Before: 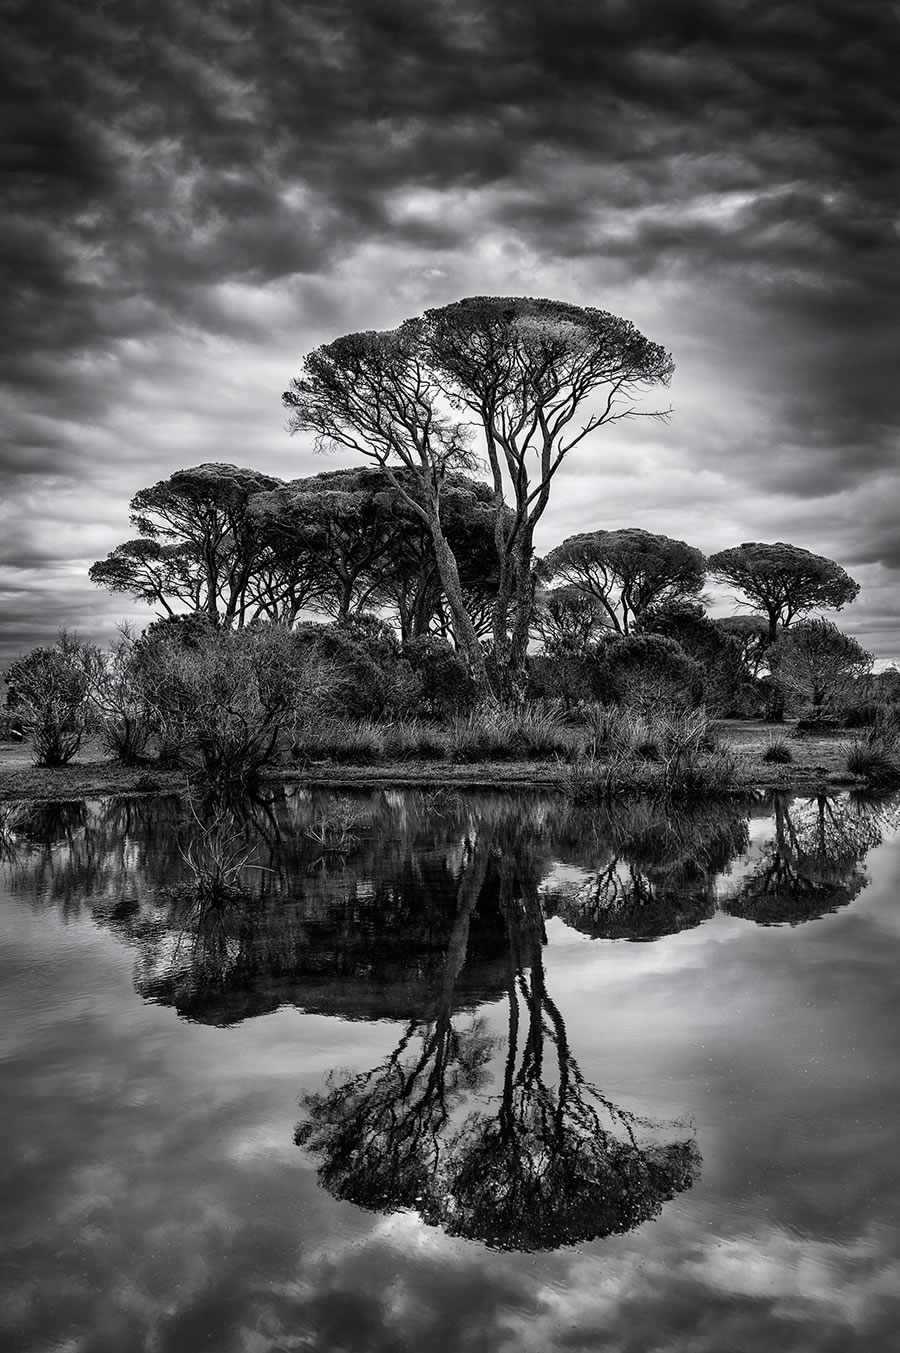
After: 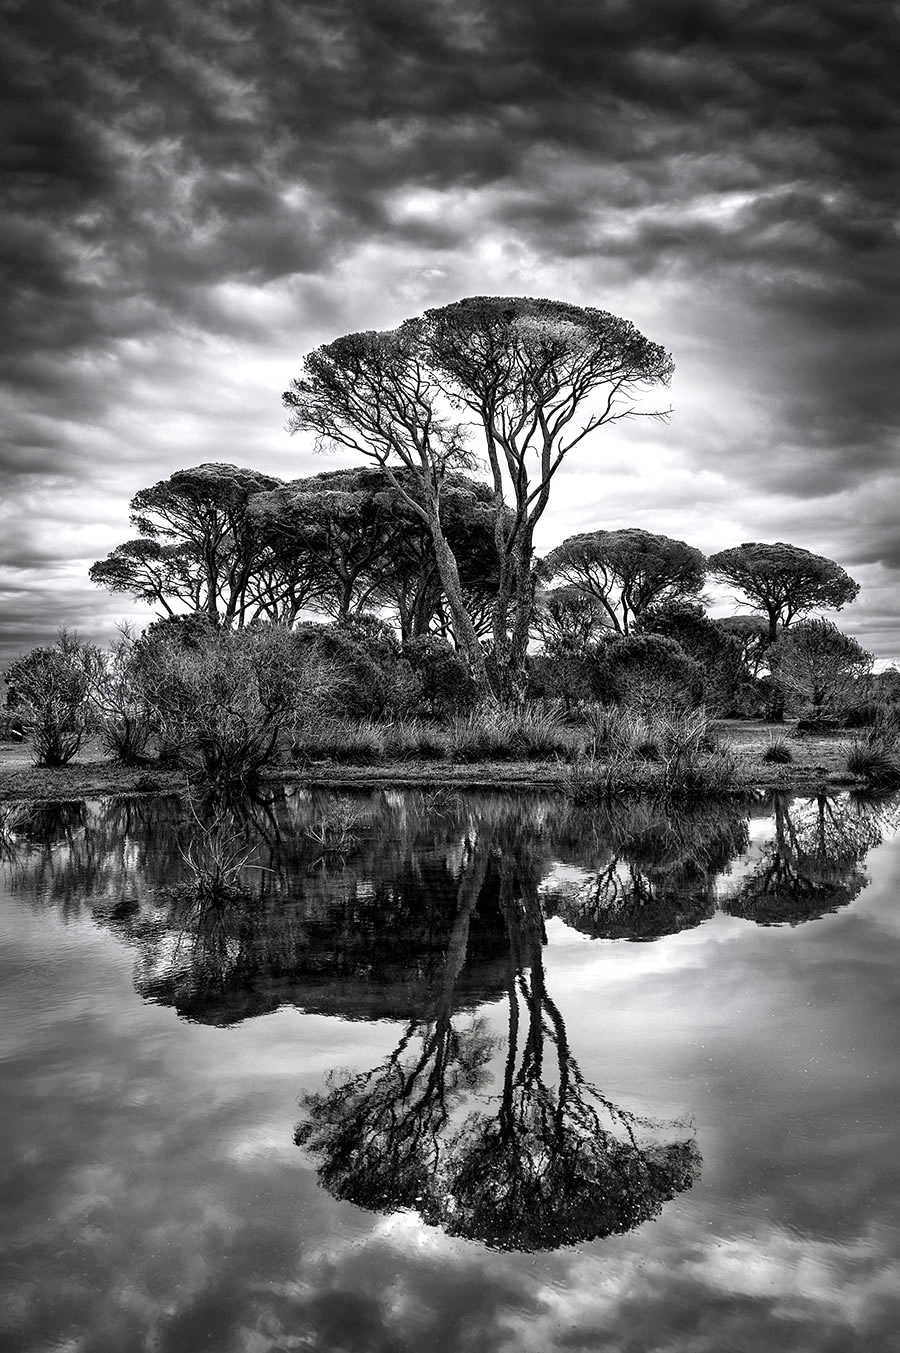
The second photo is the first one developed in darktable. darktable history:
exposure: black level correction 0.001, exposure 0.5 EV, compensate exposure bias true, compensate highlight preservation false
tone equalizer: on, module defaults
